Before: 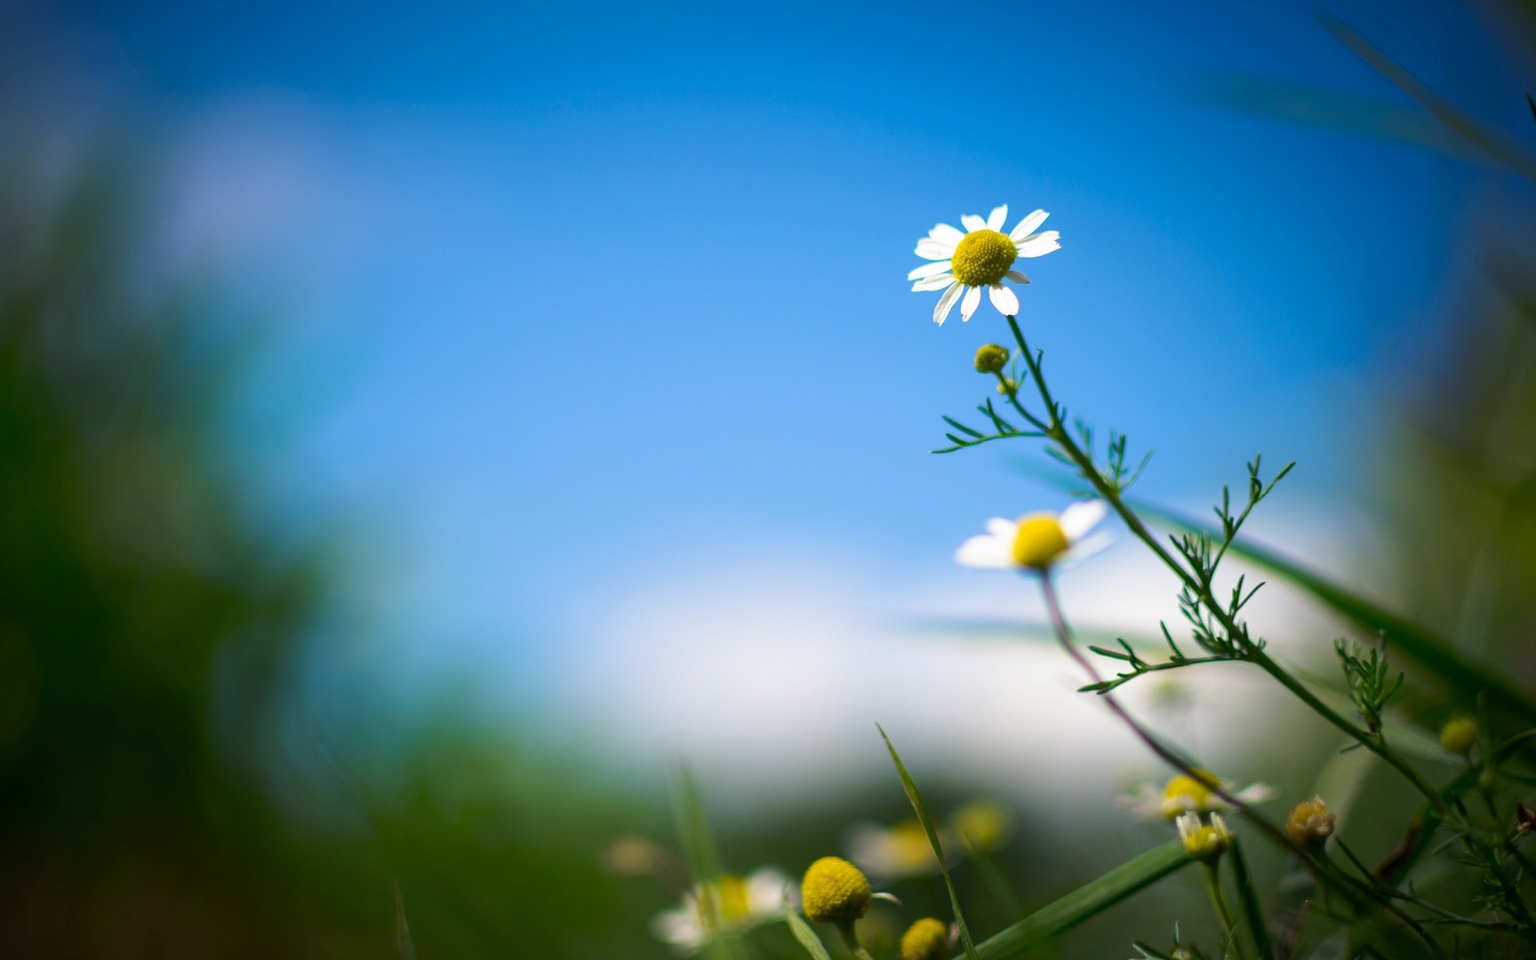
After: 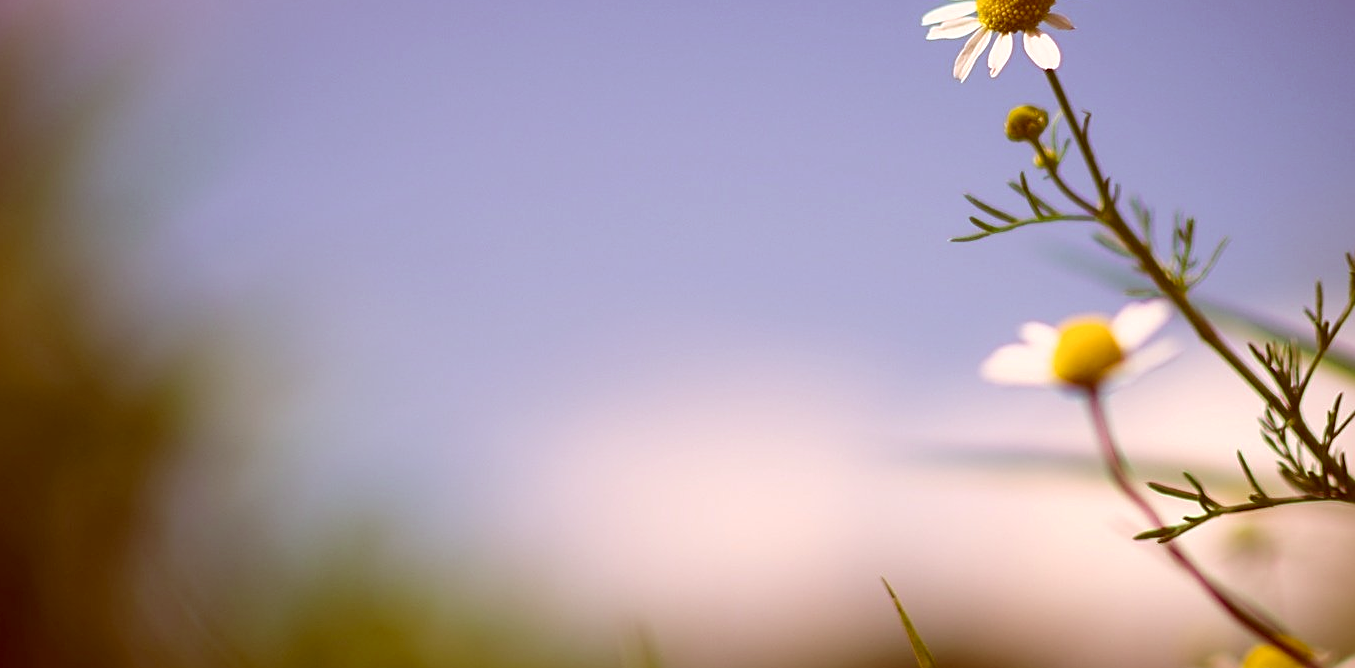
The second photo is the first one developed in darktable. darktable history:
color balance rgb: perceptual saturation grading › global saturation 0.43%, global vibrance 20%
sharpen: on, module defaults
color correction: highlights a* 9.43, highlights b* 8.47, shadows a* 39.92, shadows b* 39.7, saturation 0.824
crop: left 11.102%, top 27.125%, right 18.29%, bottom 17.184%
